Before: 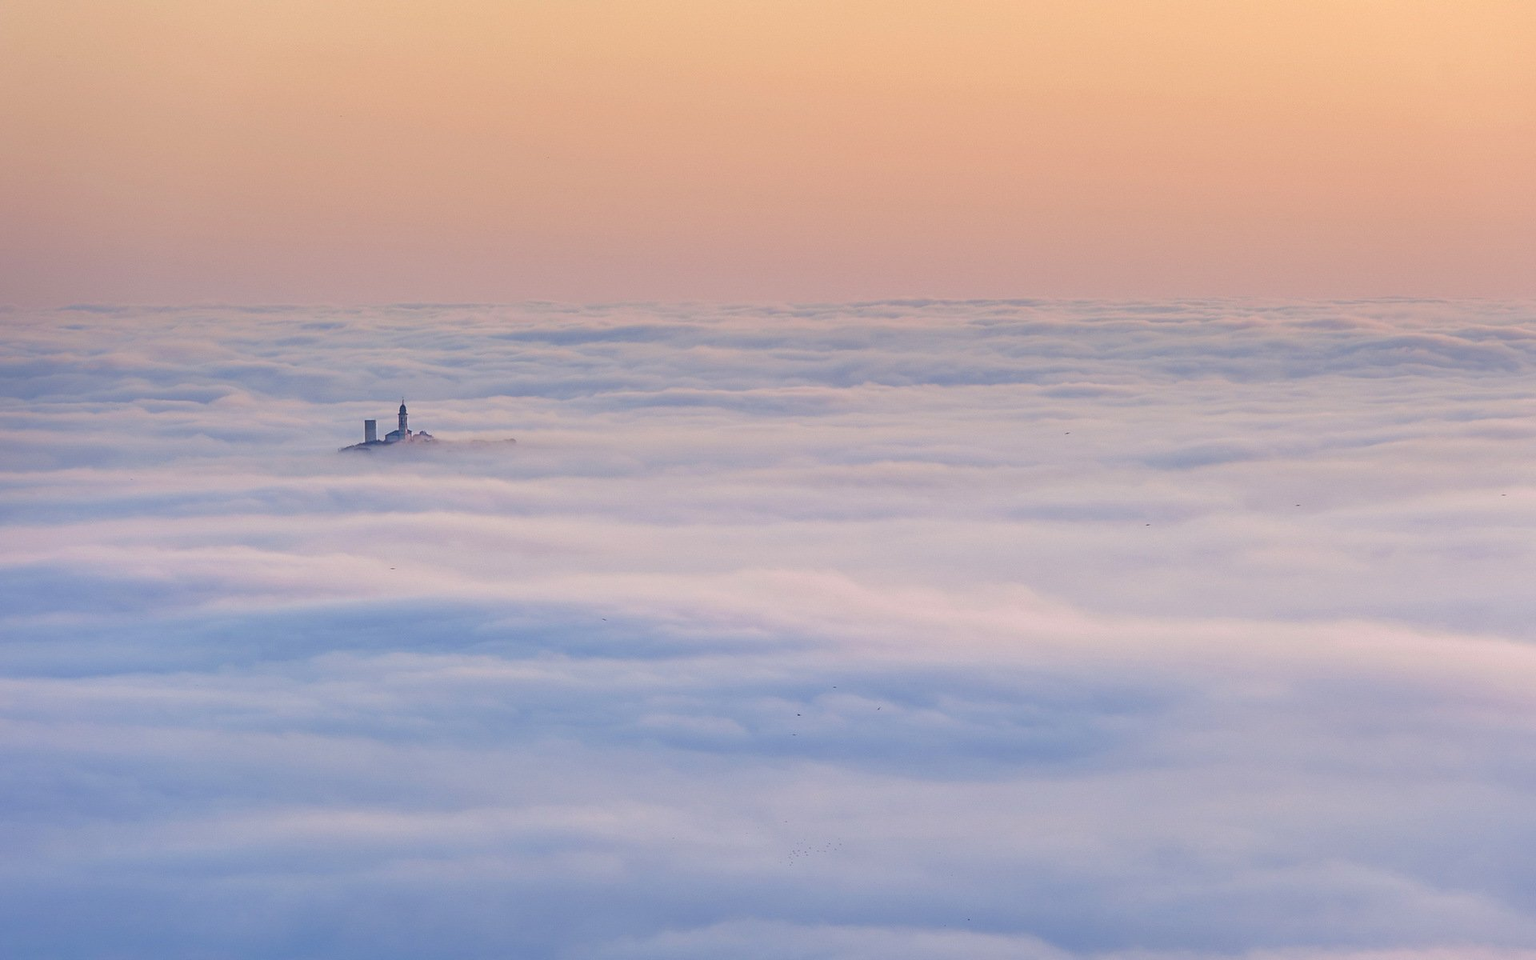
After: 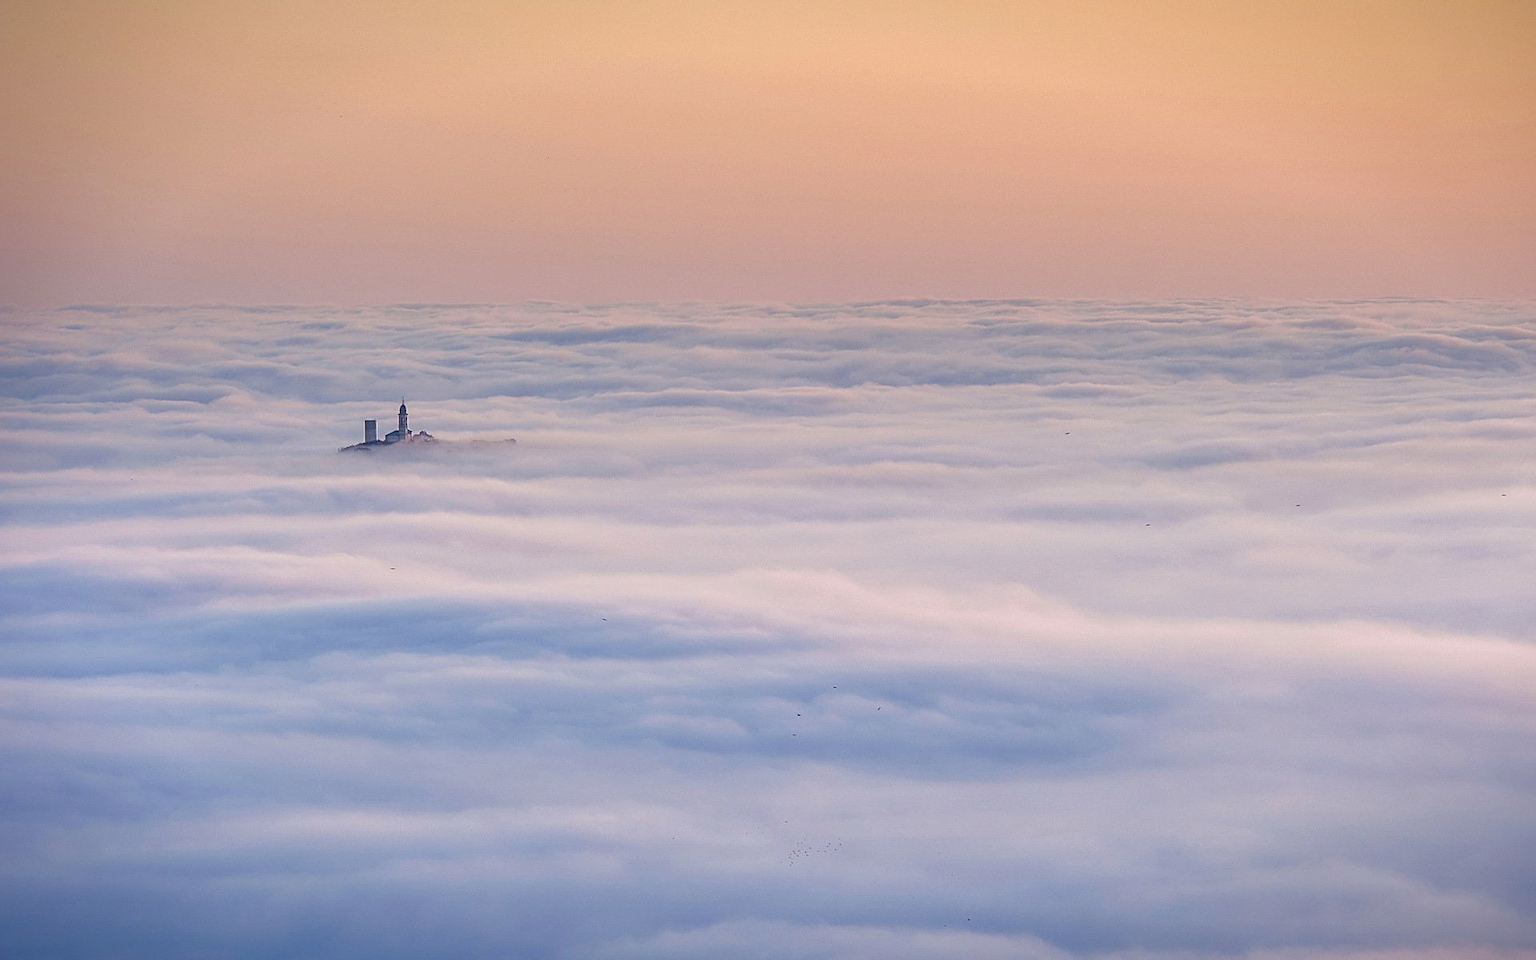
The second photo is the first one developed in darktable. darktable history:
sharpen: on, module defaults
haze removal: strength -0.05
vignetting: fall-off start 98.29%, fall-off radius 100%, brightness -1, saturation 0.5, width/height ratio 1.428
tone equalizer: on, module defaults
local contrast: detail 130%
